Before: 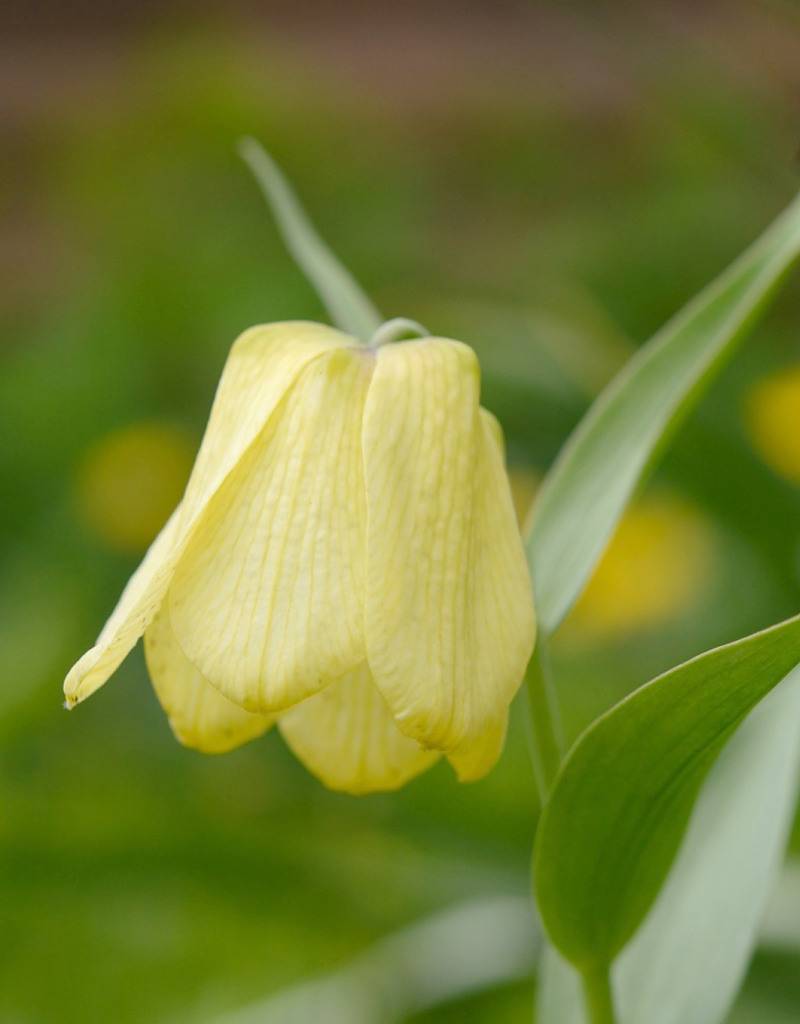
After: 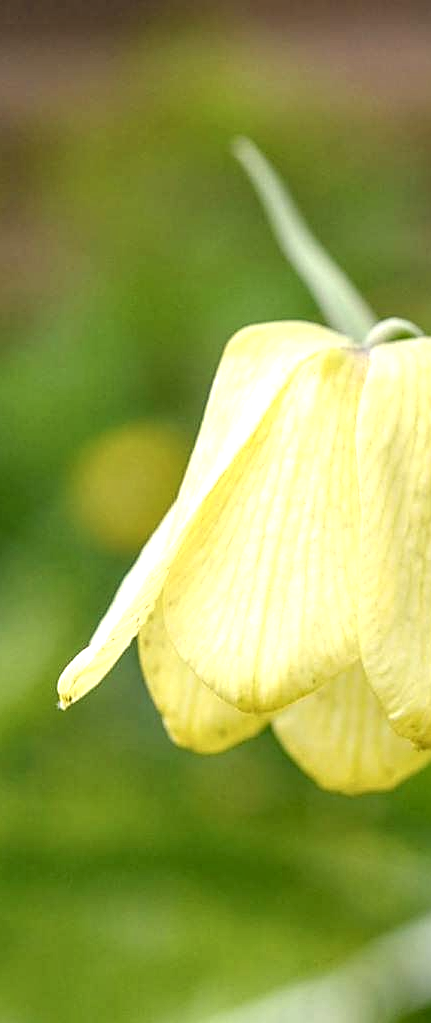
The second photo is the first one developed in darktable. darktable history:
crop: left 0.82%, right 45.212%, bottom 0.078%
exposure: exposure 0.607 EV, compensate highlight preservation false
local contrast: detail 150%
sharpen: on, module defaults
contrast brightness saturation: saturation -0.066
